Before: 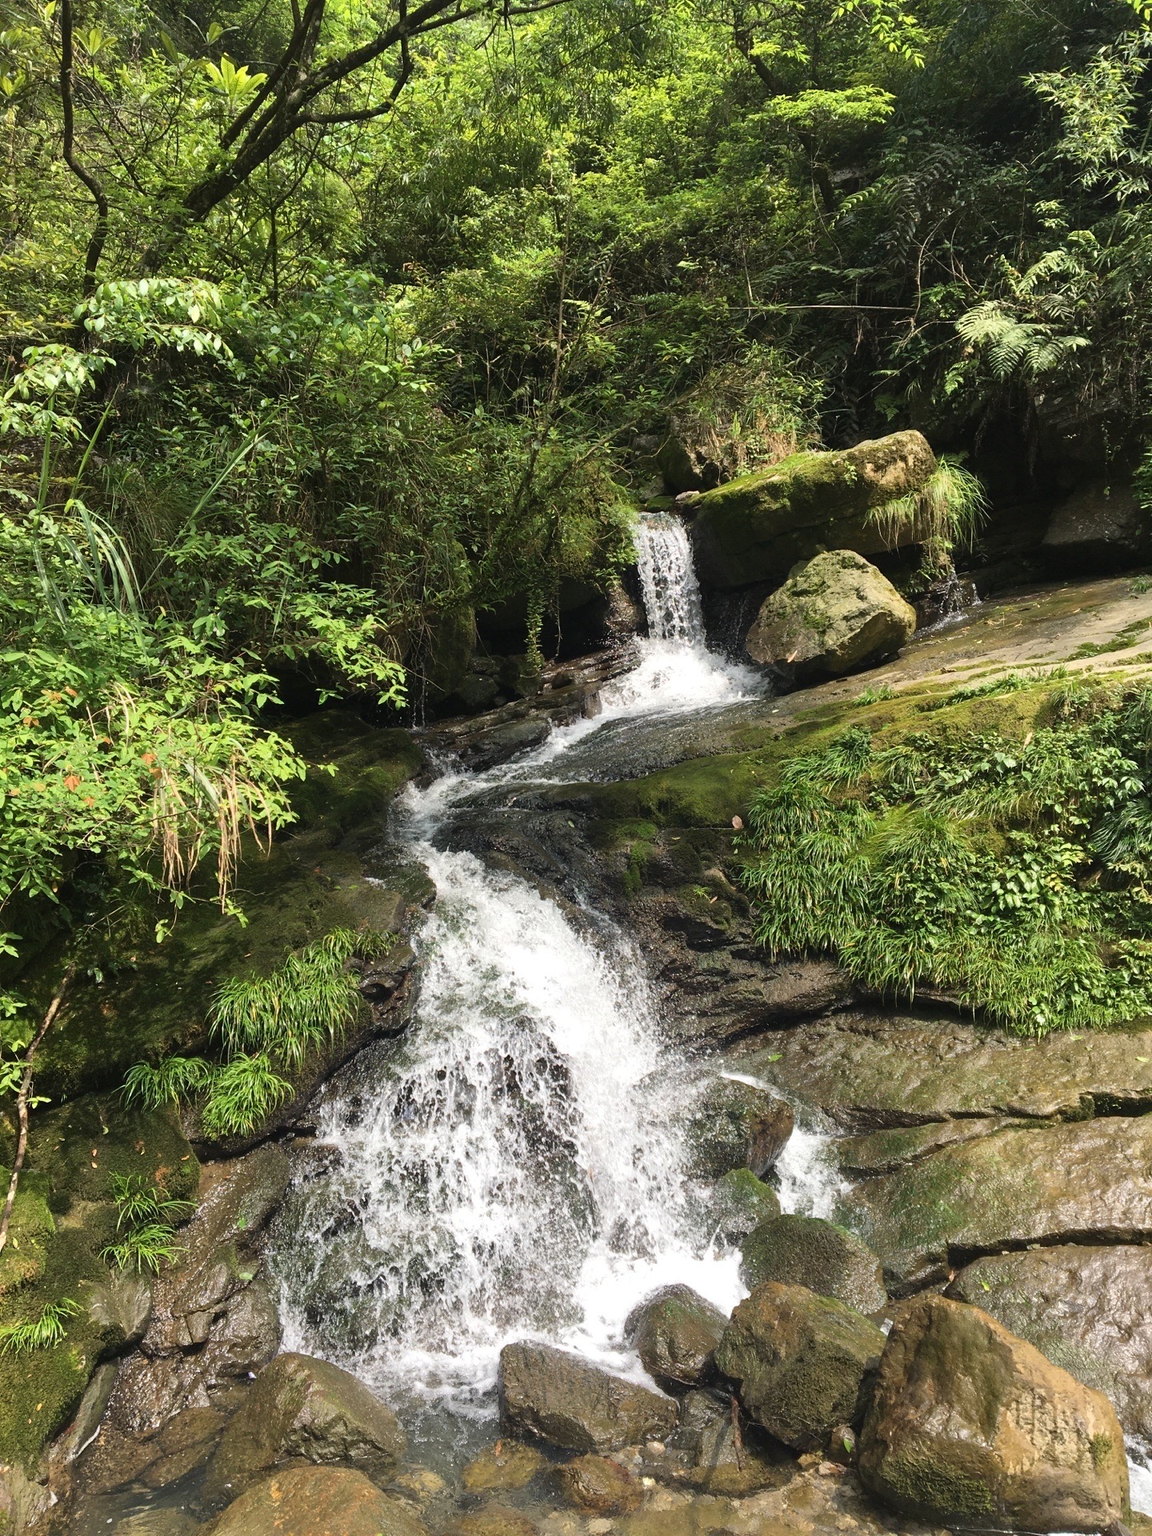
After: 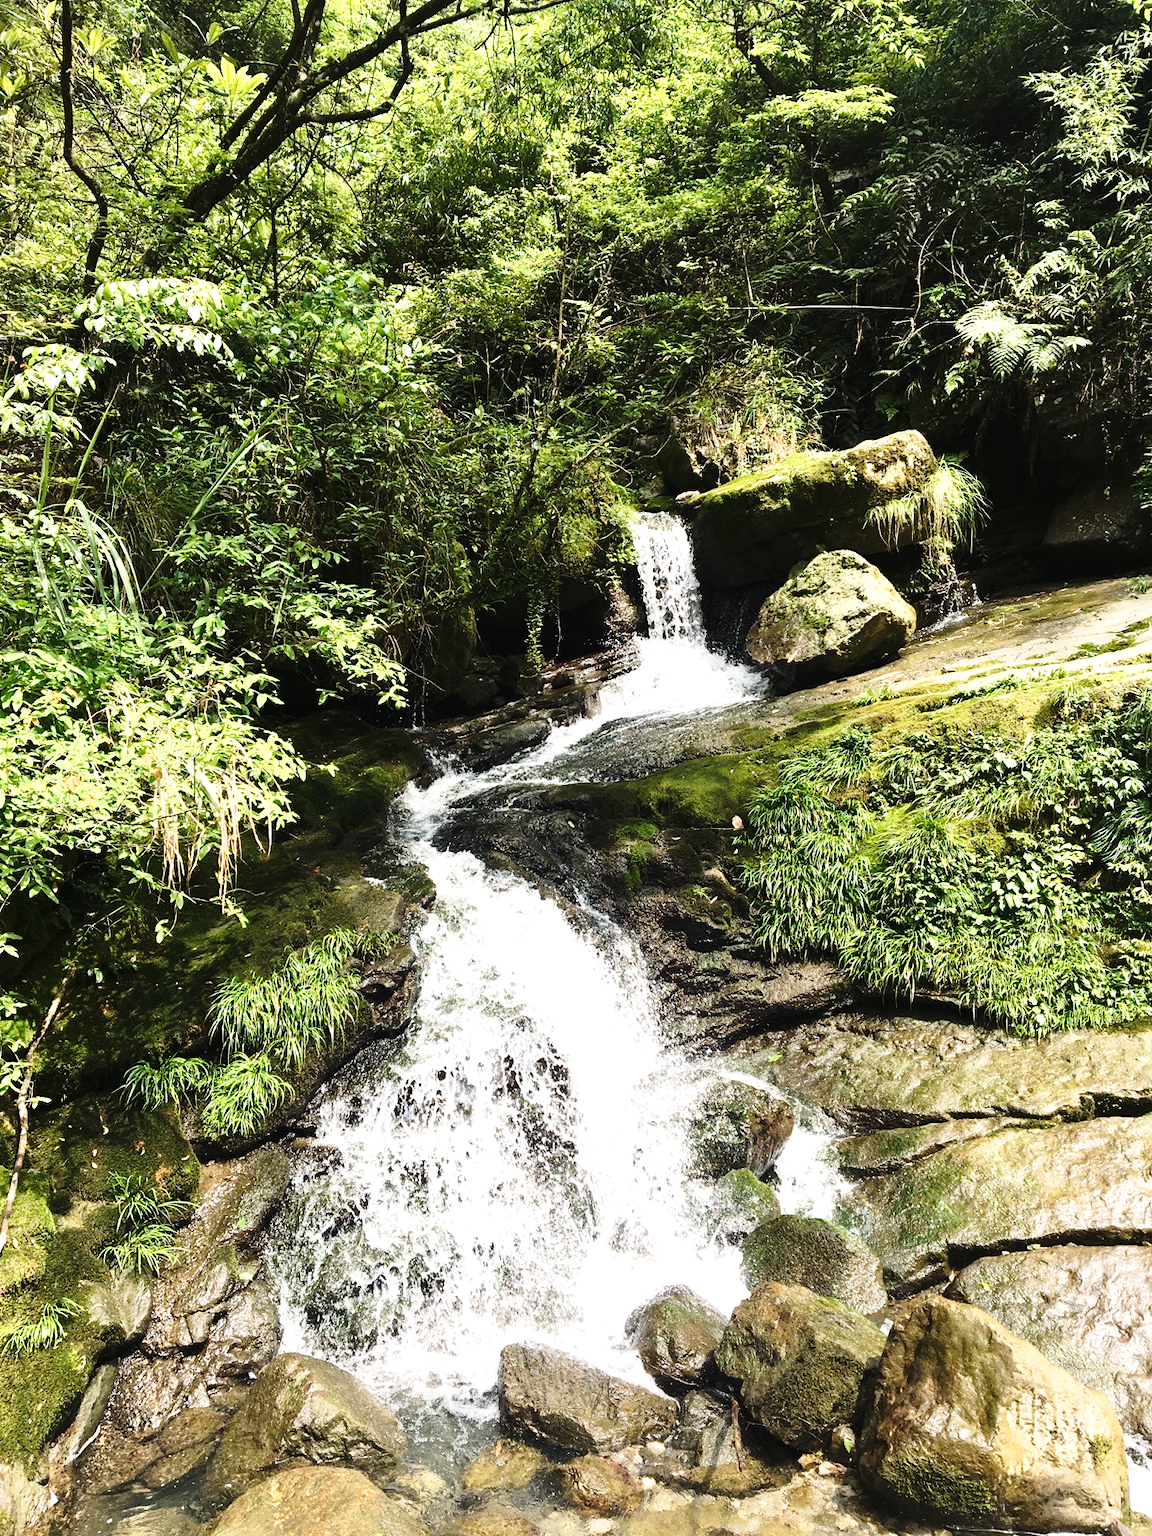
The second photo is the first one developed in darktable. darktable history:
tone equalizer: -8 EV -0.75 EV, -7 EV -0.7 EV, -6 EV -0.6 EV, -5 EV -0.4 EV, -3 EV 0.4 EV, -2 EV 0.6 EV, -1 EV 0.7 EV, +0 EV 0.75 EV, edges refinement/feathering 500, mask exposure compensation -1.57 EV, preserve details no
base curve: curves: ch0 [(0, 0) (0.028, 0.03) (0.121, 0.232) (0.46, 0.748) (0.859, 0.968) (1, 1)], preserve colors none
